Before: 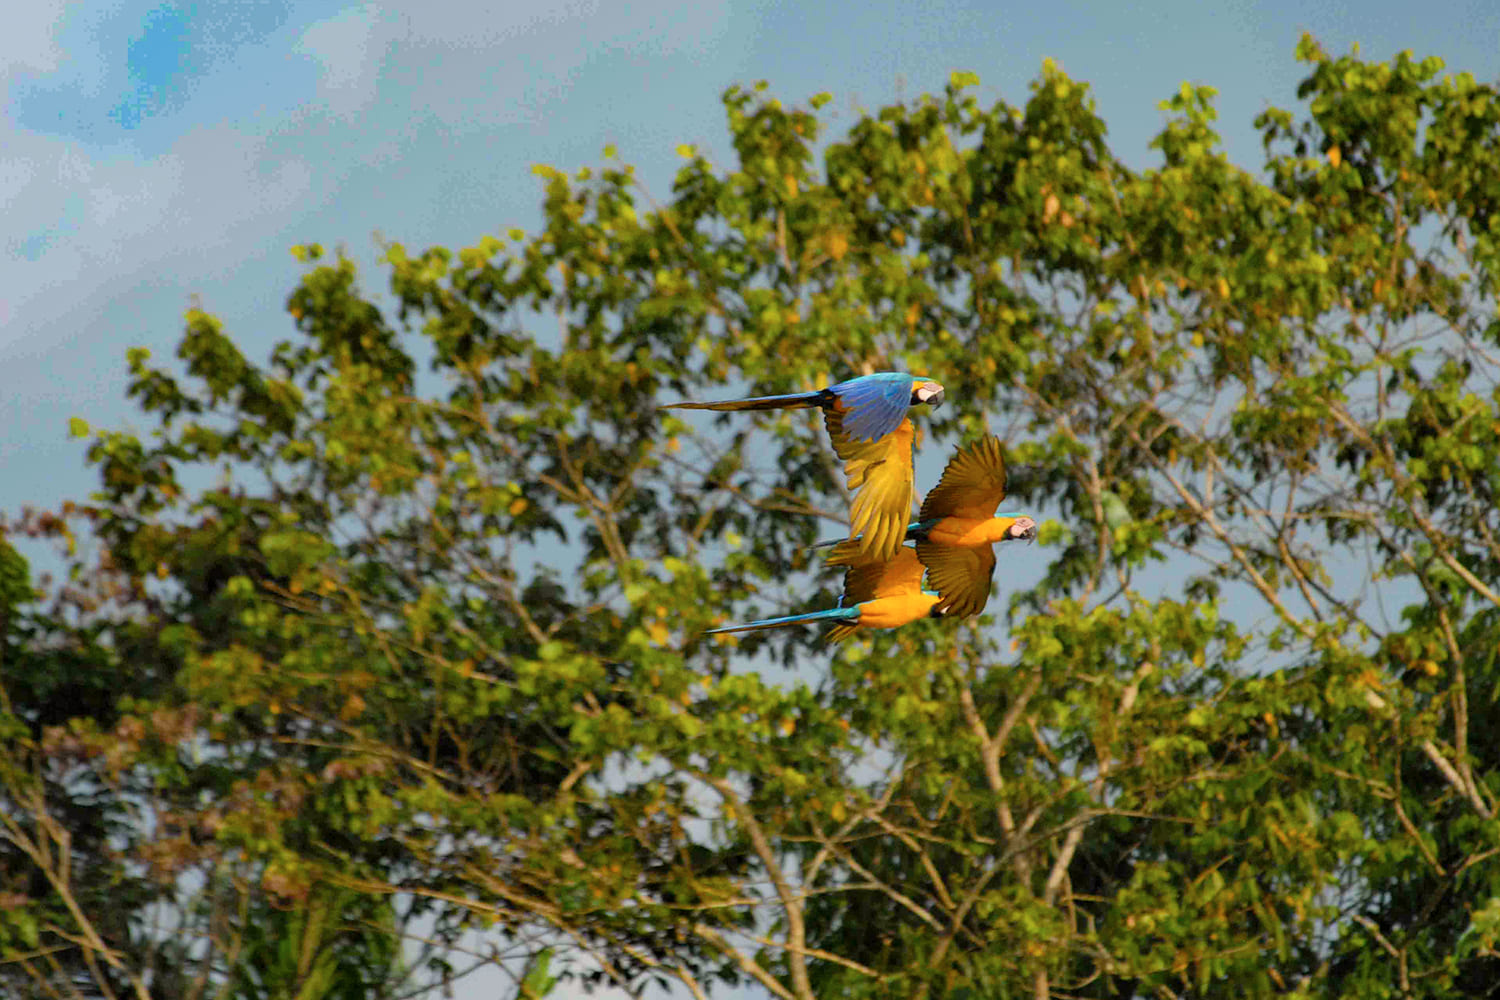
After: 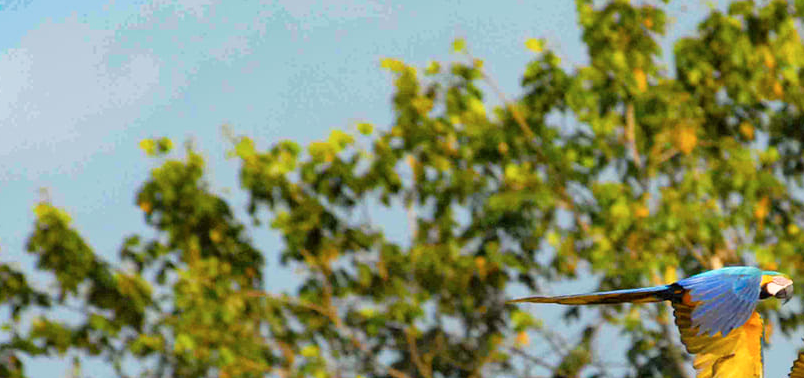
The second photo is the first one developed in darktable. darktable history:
base curve: curves: ch0 [(0, 0) (0.688, 0.865) (1, 1)], preserve colors none
crop: left 10.121%, top 10.631%, right 36.218%, bottom 51.526%
